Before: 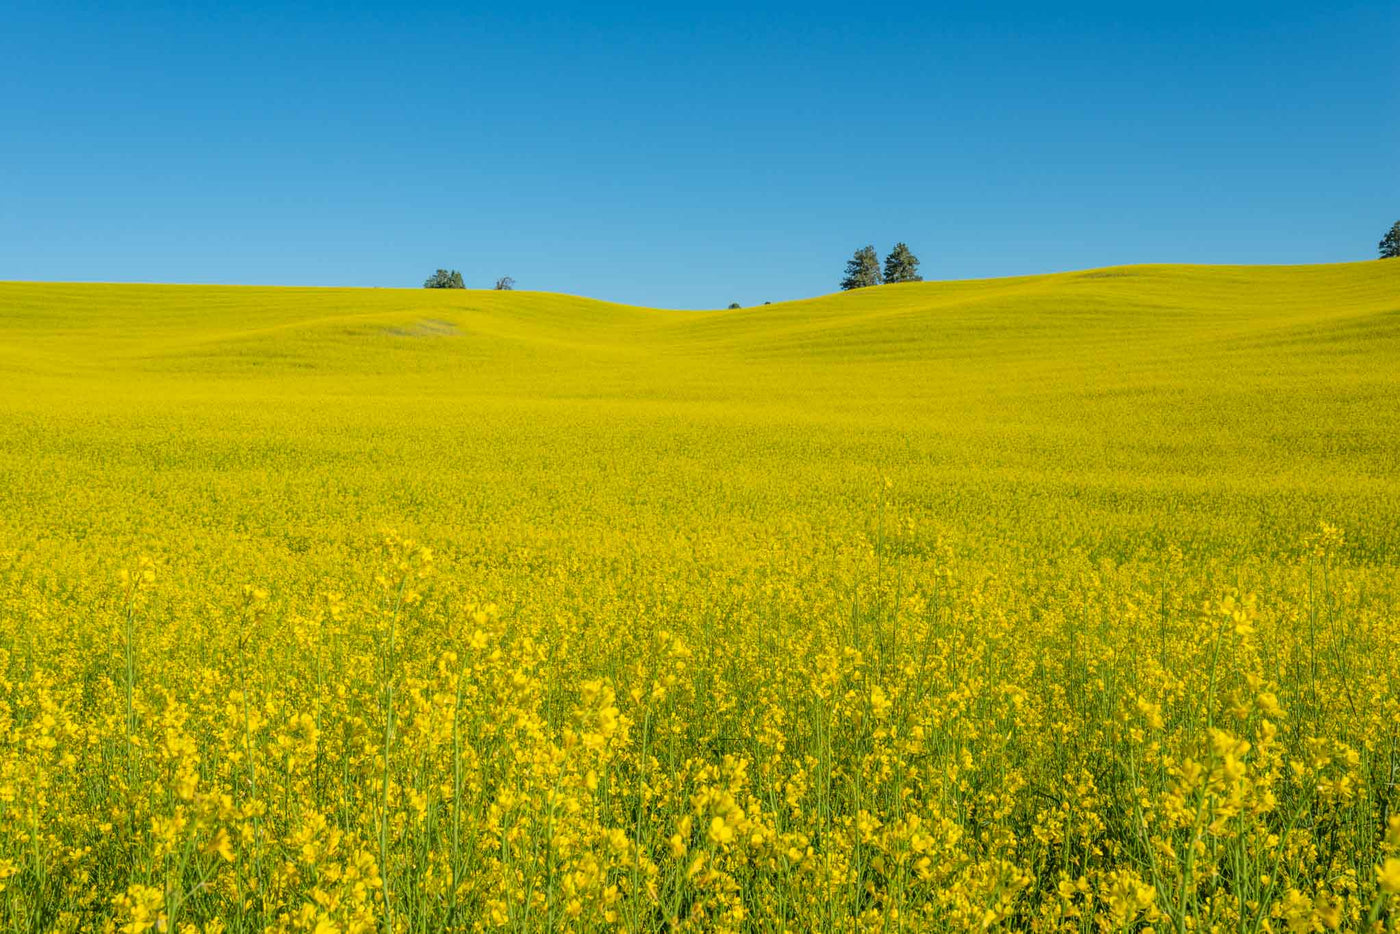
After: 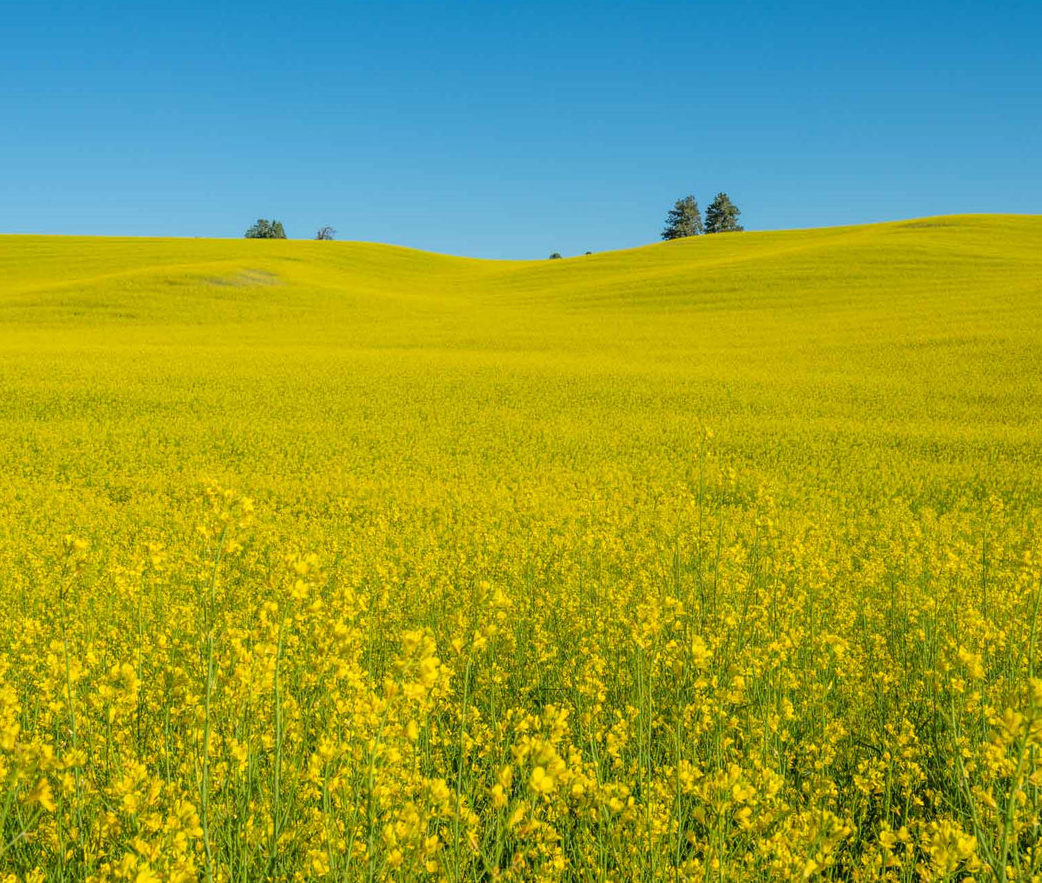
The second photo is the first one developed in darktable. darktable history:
crop and rotate: left 12.924%, top 5.358%, right 12.614%
